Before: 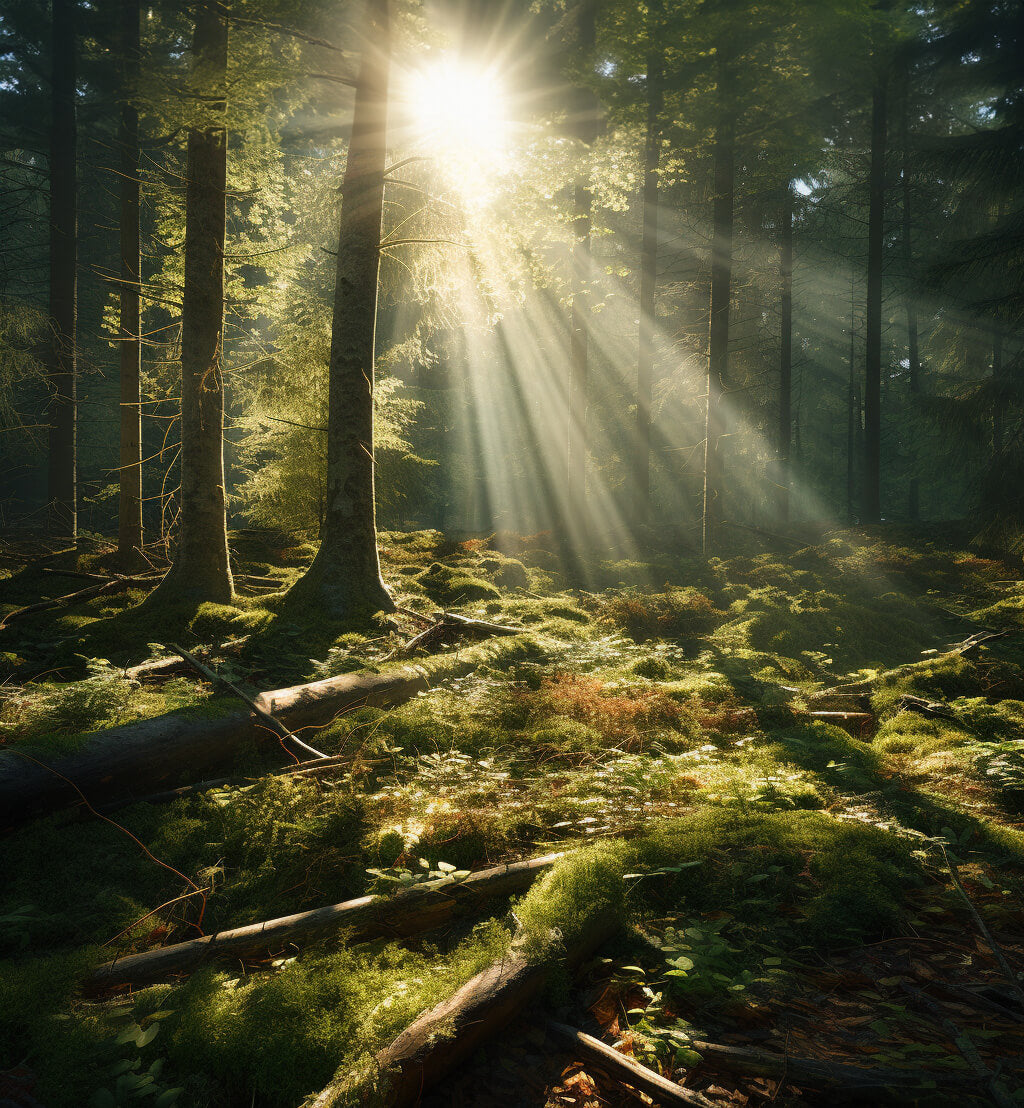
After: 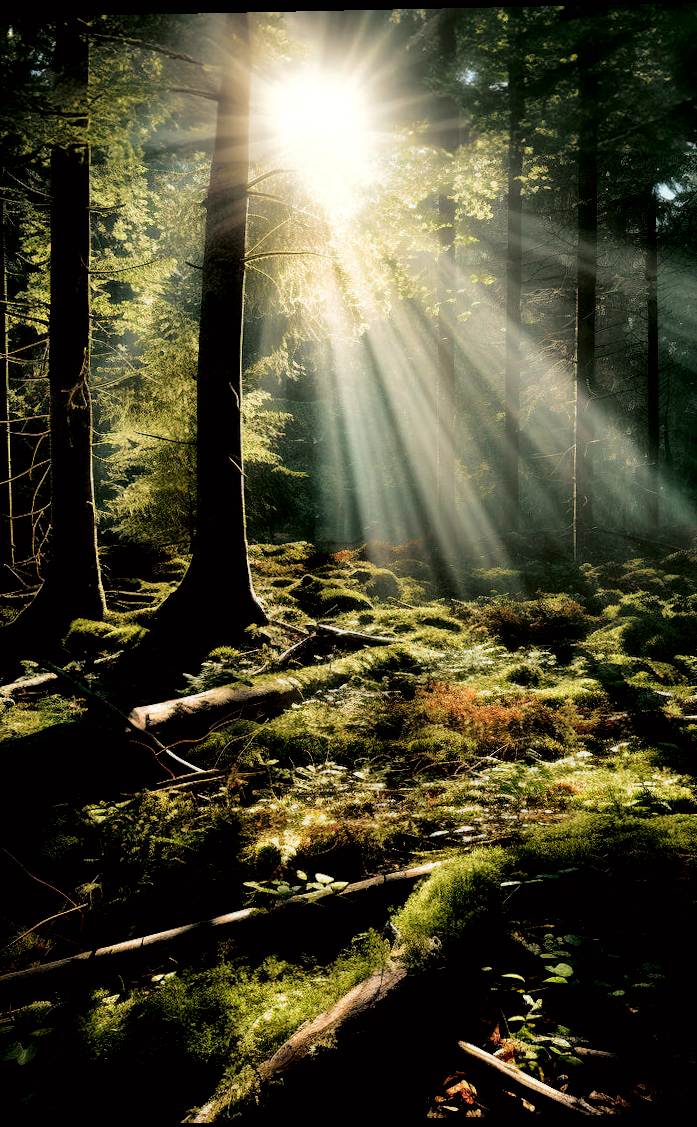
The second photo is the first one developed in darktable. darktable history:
tone curve: curves: ch0 [(0, 0) (0.068, 0.012) (0.183, 0.089) (0.341, 0.283) (0.547, 0.532) (0.828, 0.815) (1, 0.983)]; ch1 [(0, 0) (0.23, 0.166) (0.34, 0.308) (0.371, 0.337) (0.429, 0.411) (0.477, 0.462) (0.499, 0.5) (0.529, 0.537) (0.559, 0.582) (0.743, 0.798) (1, 1)]; ch2 [(0, 0) (0.431, 0.414) (0.498, 0.503) (0.524, 0.528) (0.568, 0.546) (0.6, 0.597) (0.634, 0.645) (0.728, 0.742) (1, 1)], color space Lab, independent channels, preserve colors none
crop and rotate: left 13.409%, right 19.924%
rgb levels: levels [[0.034, 0.472, 0.904], [0, 0.5, 1], [0, 0.5, 1]]
rotate and perspective: rotation -1.17°, automatic cropping off
